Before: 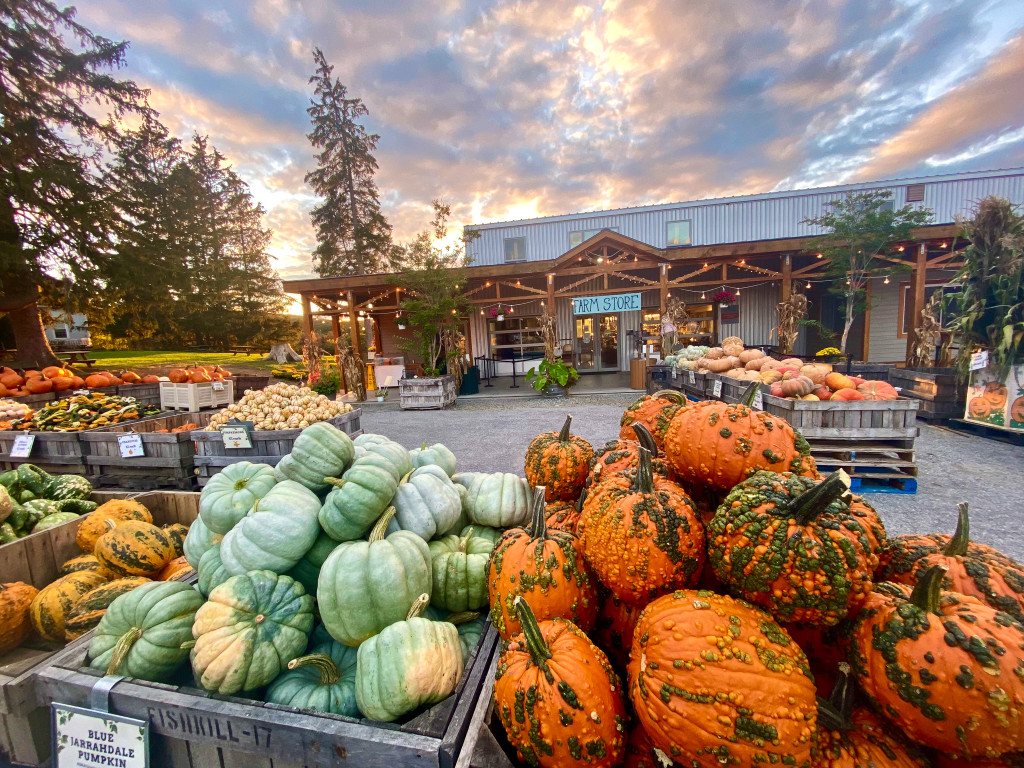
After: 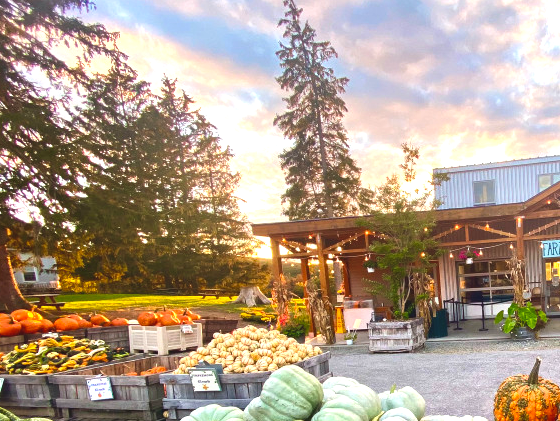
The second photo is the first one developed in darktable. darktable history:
crop and rotate: left 3.047%, top 7.509%, right 42.236%, bottom 37.598%
color balance: output saturation 110%
exposure: black level correction -0.005, exposure 0.622 EV, compensate highlight preservation false
